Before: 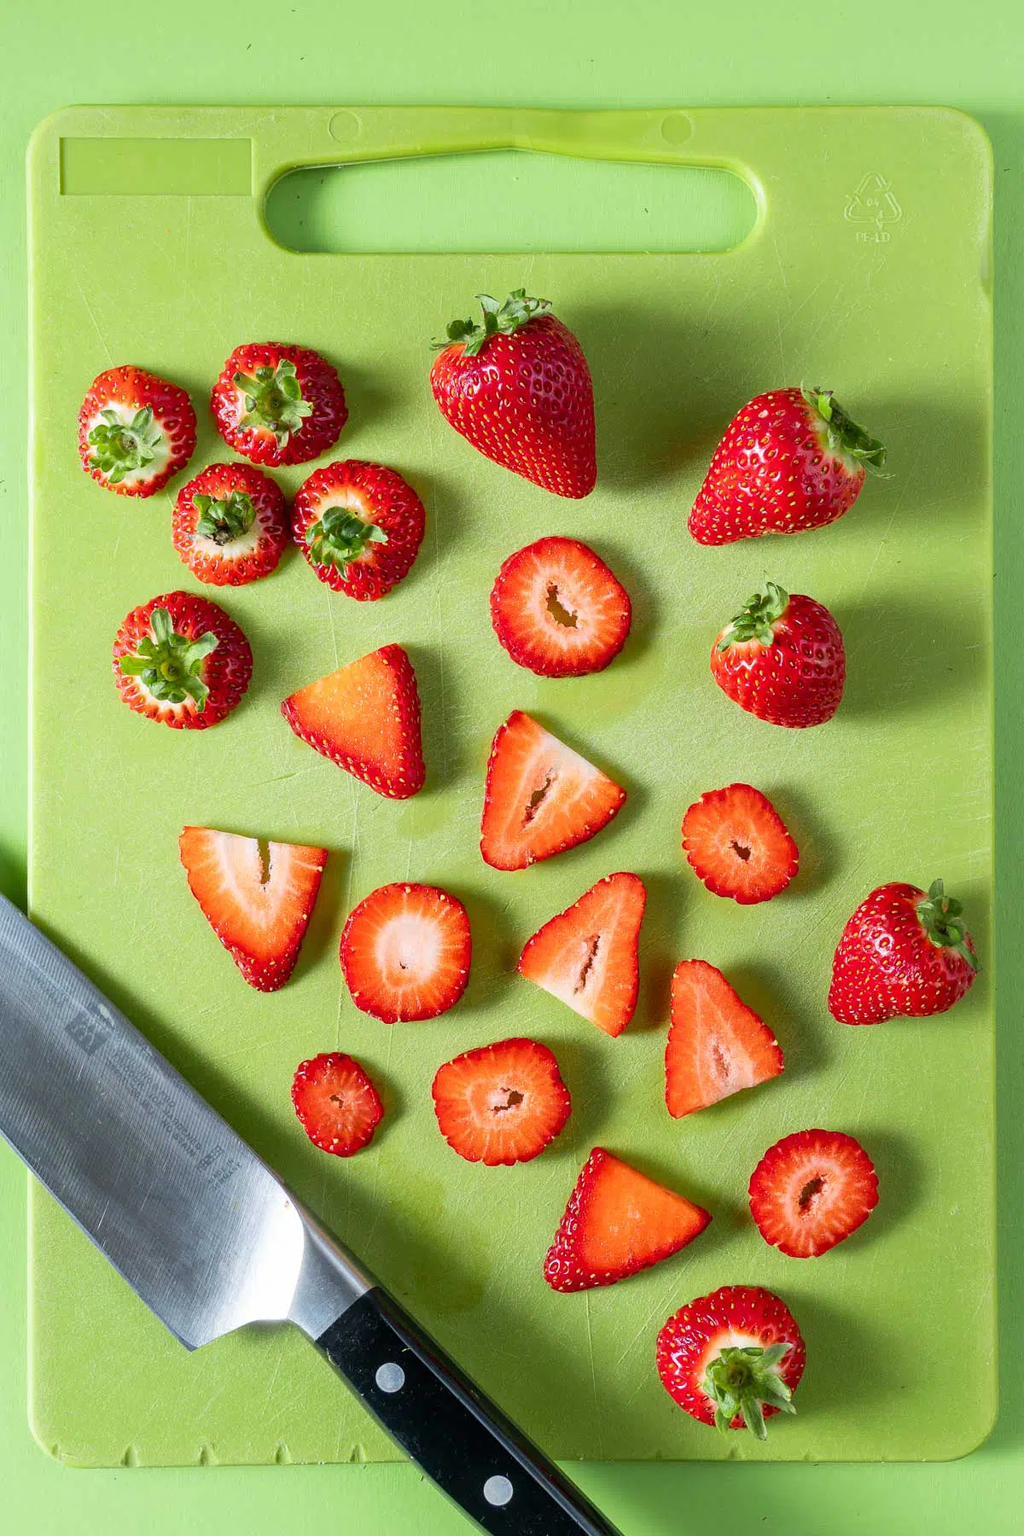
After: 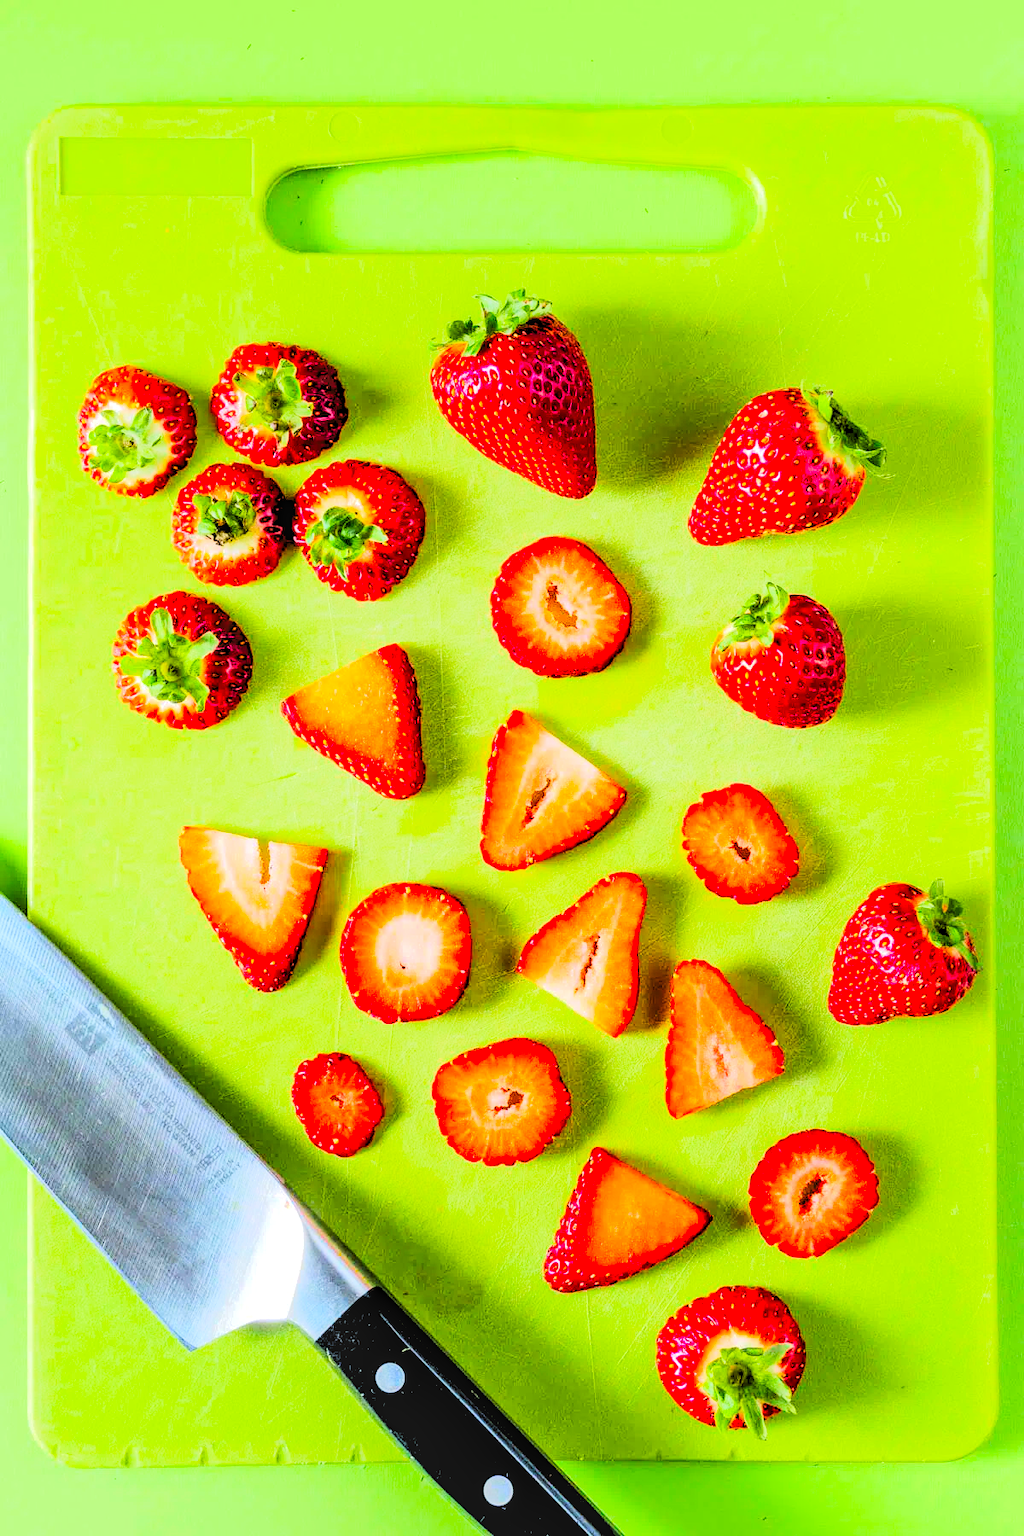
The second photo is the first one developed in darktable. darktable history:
levels: levels [0.072, 0.414, 0.976]
local contrast: on, module defaults
tone curve: curves: ch0 [(0, 0) (0.003, 0.001) (0.011, 0.005) (0.025, 0.009) (0.044, 0.014) (0.069, 0.019) (0.1, 0.028) (0.136, 0.039) (0.177, 0.073) (0.224, 0.134) (0.277, 0.218) (0.335, 0.343) (0.399, 0.488) (0.468, 0.608) (0.543, 0.699) (0.623, 0.773) (0.709, 0.819) (0.801, 0.852) (0.898, 0.874) (1, 1)], color space Lab, linked channels, preserve colors none
color balance rgb: global offset › luminance 0.511%, perceptual saturation grading › global saturation 36.75%, global vibrance 20%
